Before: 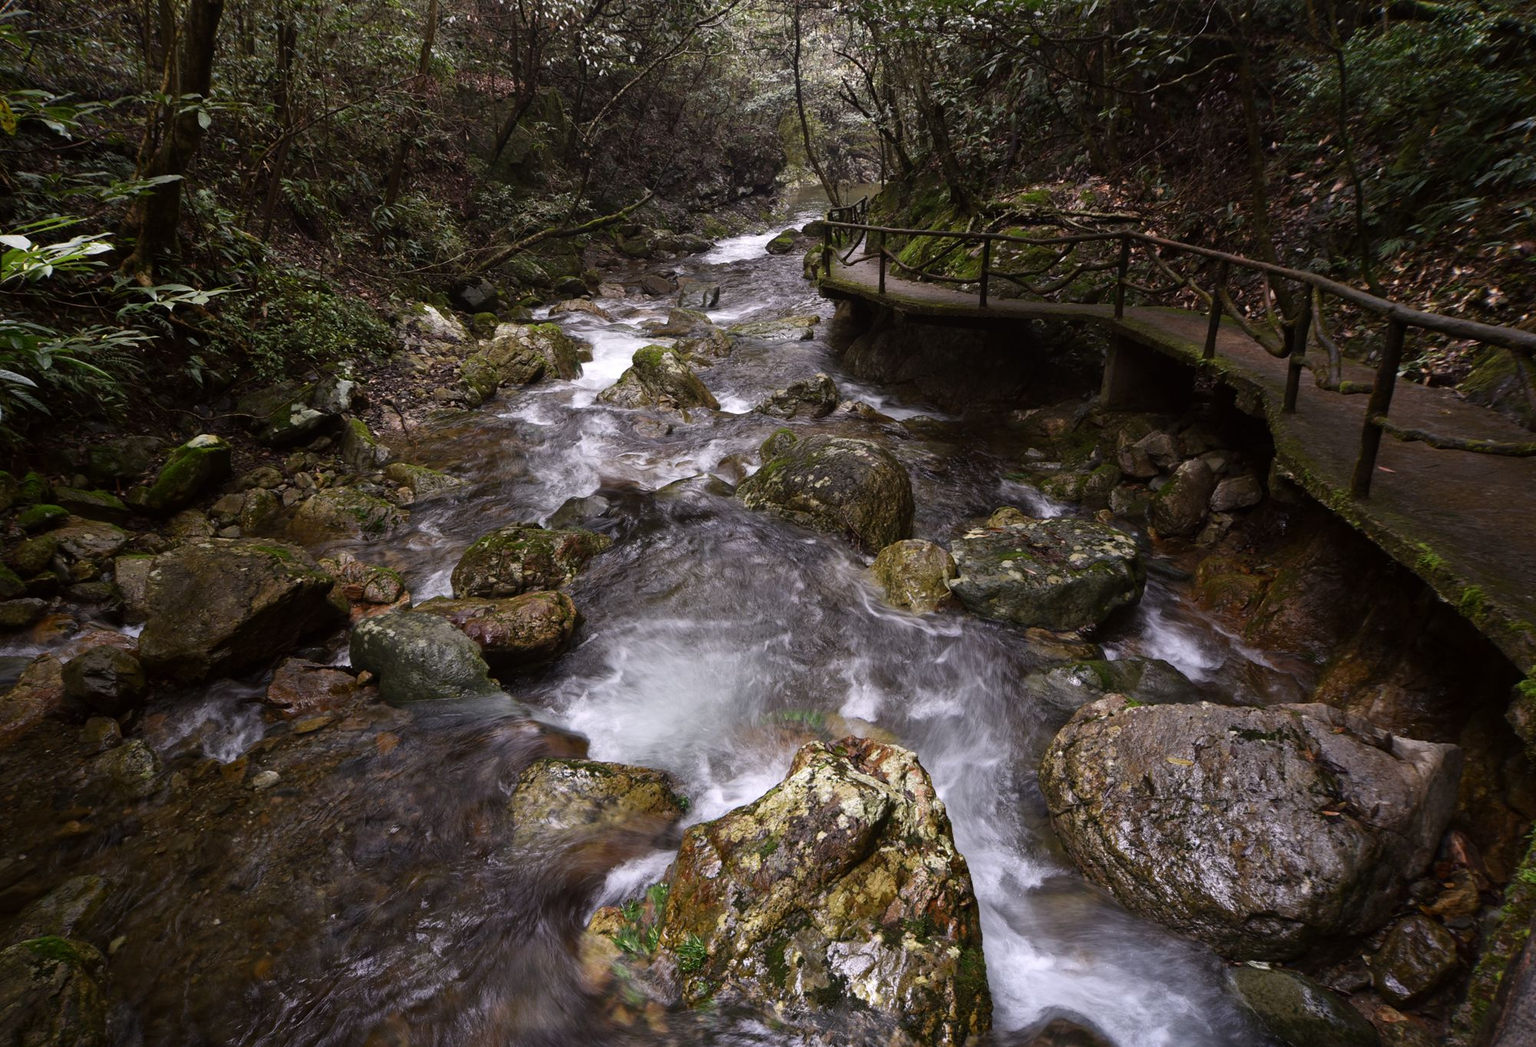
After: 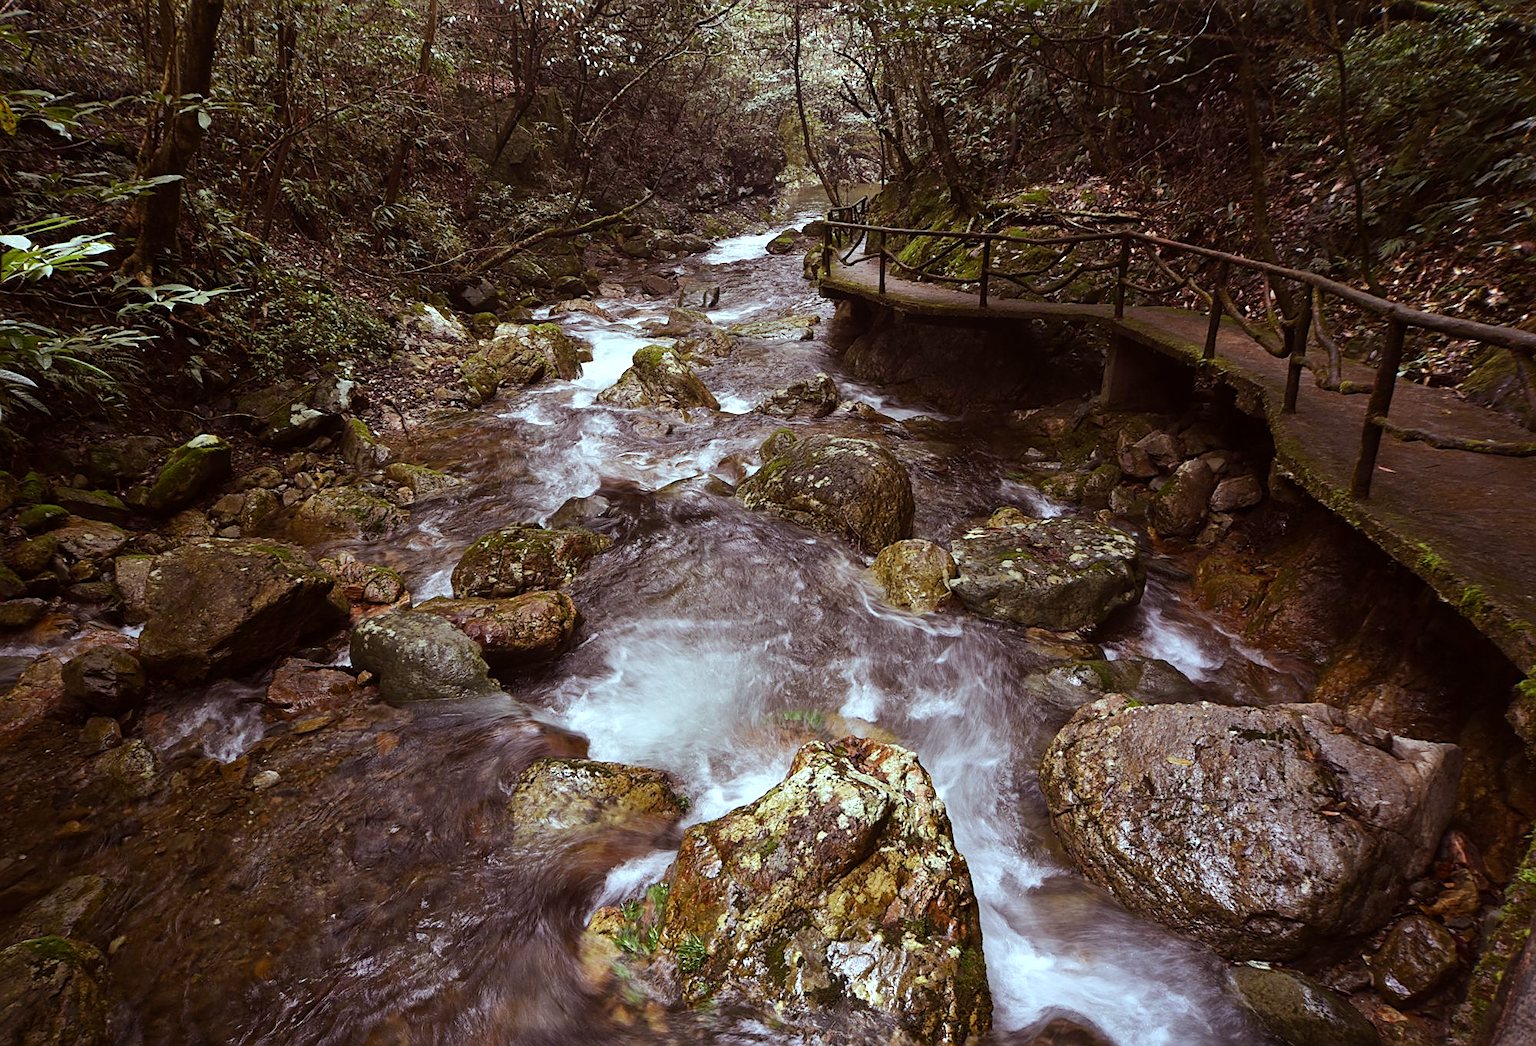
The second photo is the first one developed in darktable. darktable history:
color balance rgb: power › chroma 1.528%, power › hue 25.92°, highlights gain › luminance 15.663%, highlights gain › chroma 3.976%, highlights gain › hue 208.97°, perceptual saturation grading › global saturation -3.225%, perceptual brilliance grading › mid-tones 10.526%, perceptual brilliance grading › shadows 15.013%
sharpen: on, module defaults
